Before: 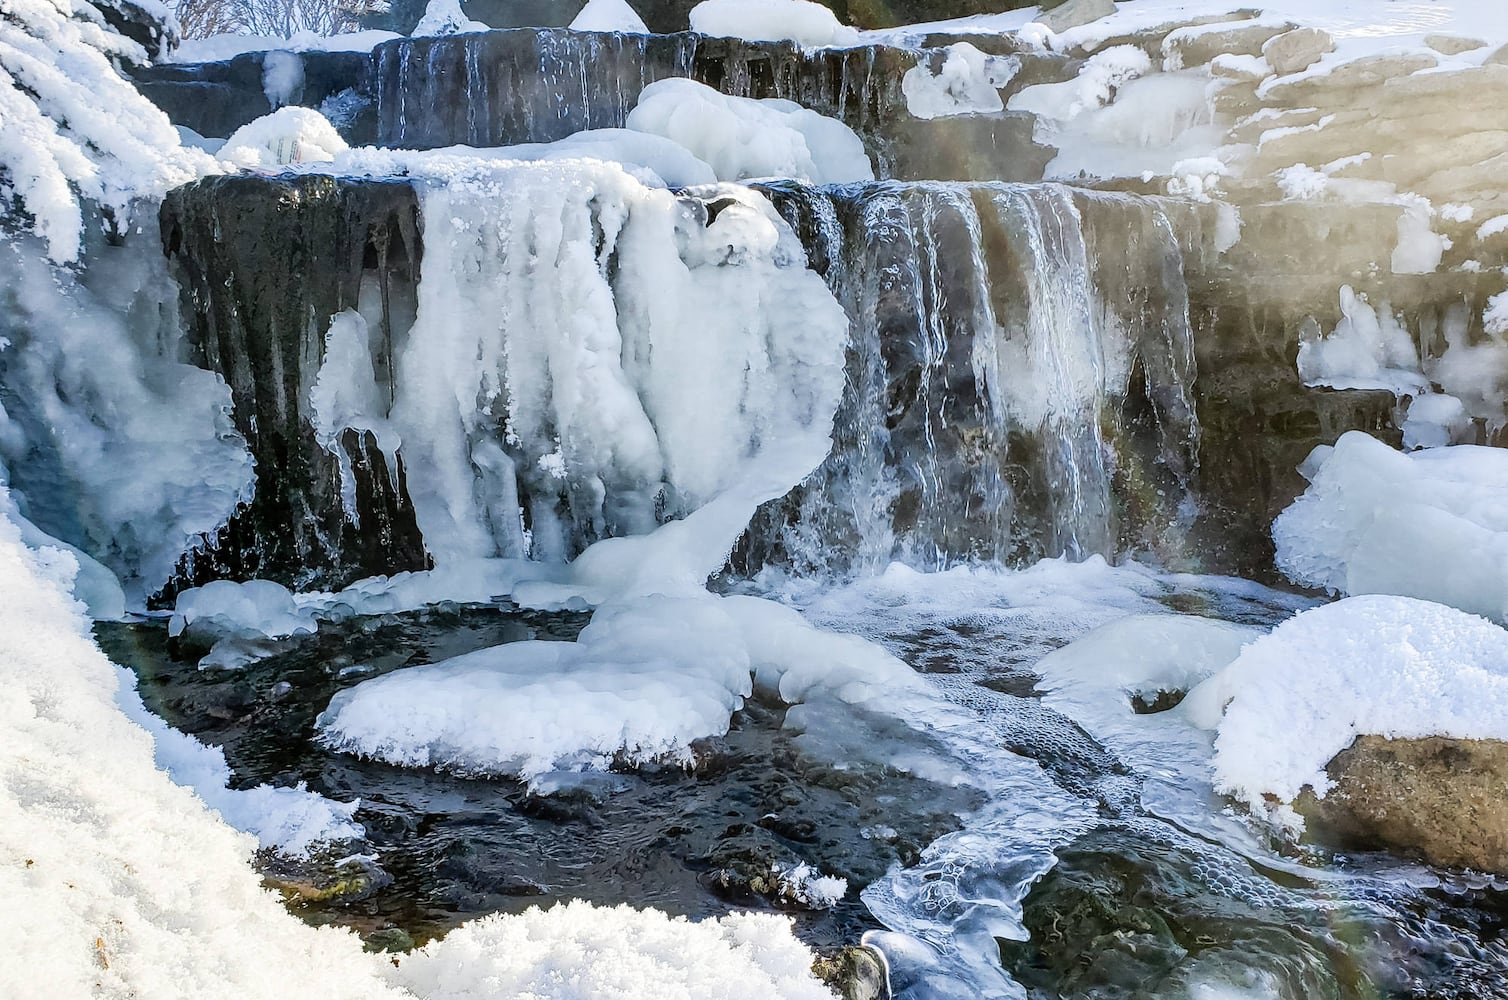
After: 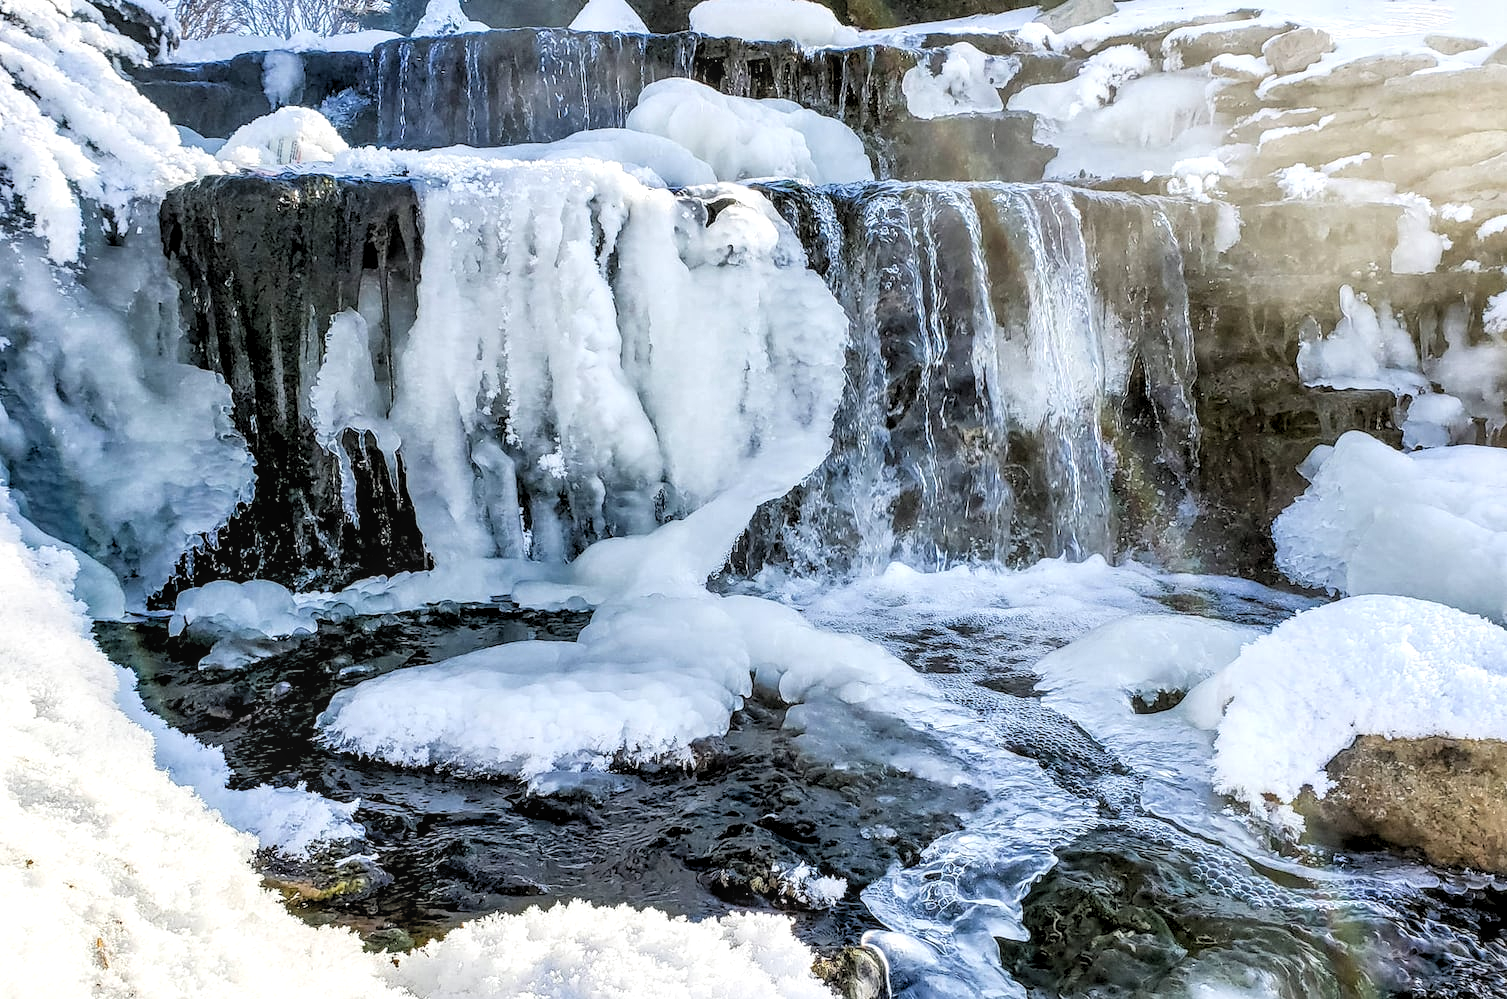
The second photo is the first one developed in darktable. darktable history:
tone equalizer: on, module defaults
rgb levels: levels [[0.01, 0.419, 0.839], [0, 0.5, 1], [0, 0.5, 1]]
local contrast: on, module defaults
